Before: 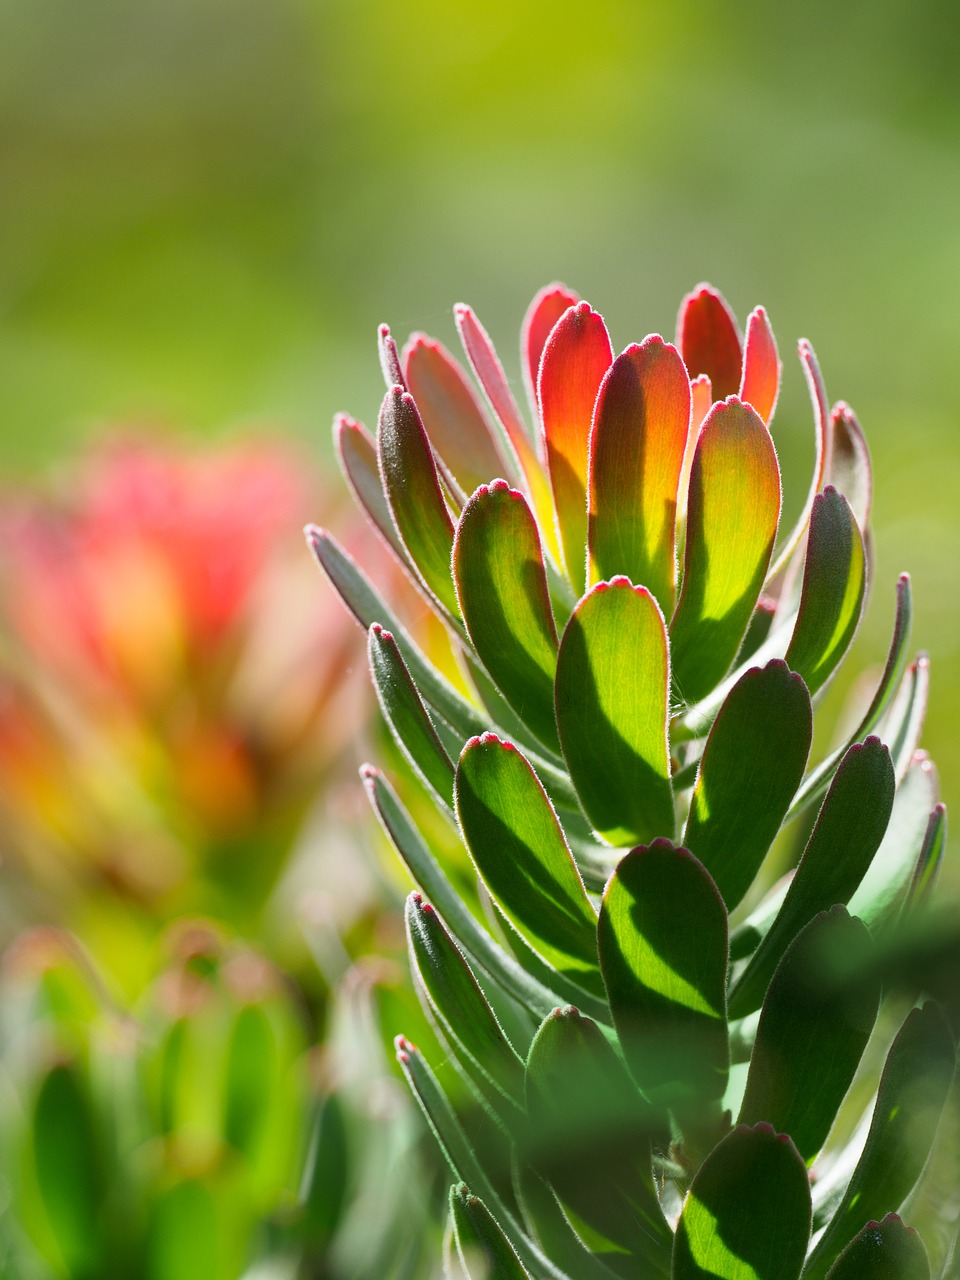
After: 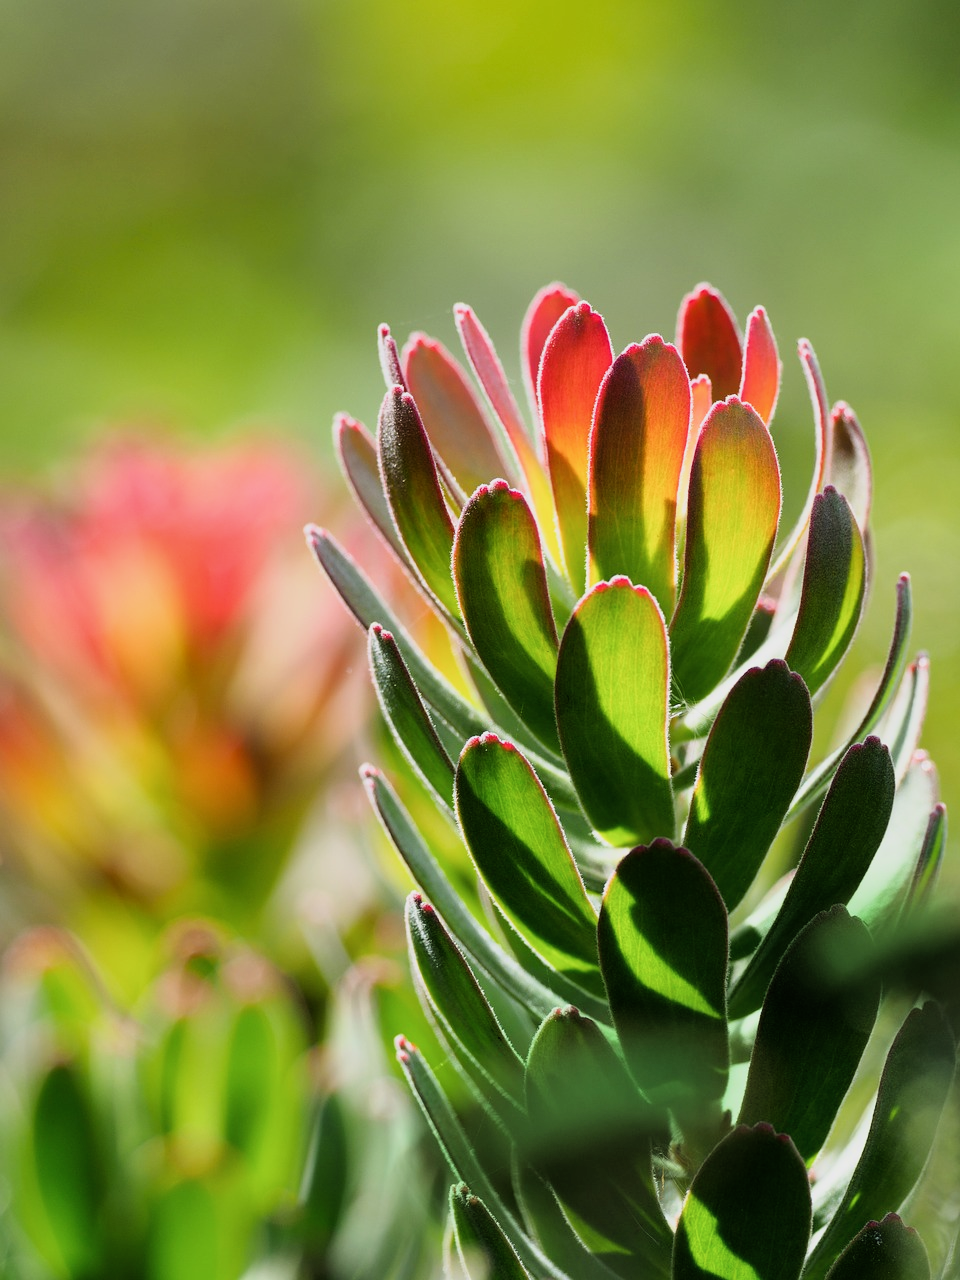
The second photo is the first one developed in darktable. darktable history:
shadows and highlights: radius 171.16, shadows 27, white point adjustment 3.13, highlights -67.95, soften with gaussian
filmic rgb: black relative exposure -11.88 EV, white relative exposure 5.43 EV, threshold 3 EV, hardness 4.49, latitude 50%, contrast 1.14, color science v5 (2021), contrast in shadows safe, contrast in highlights safe, enable highlight reconstruction true
